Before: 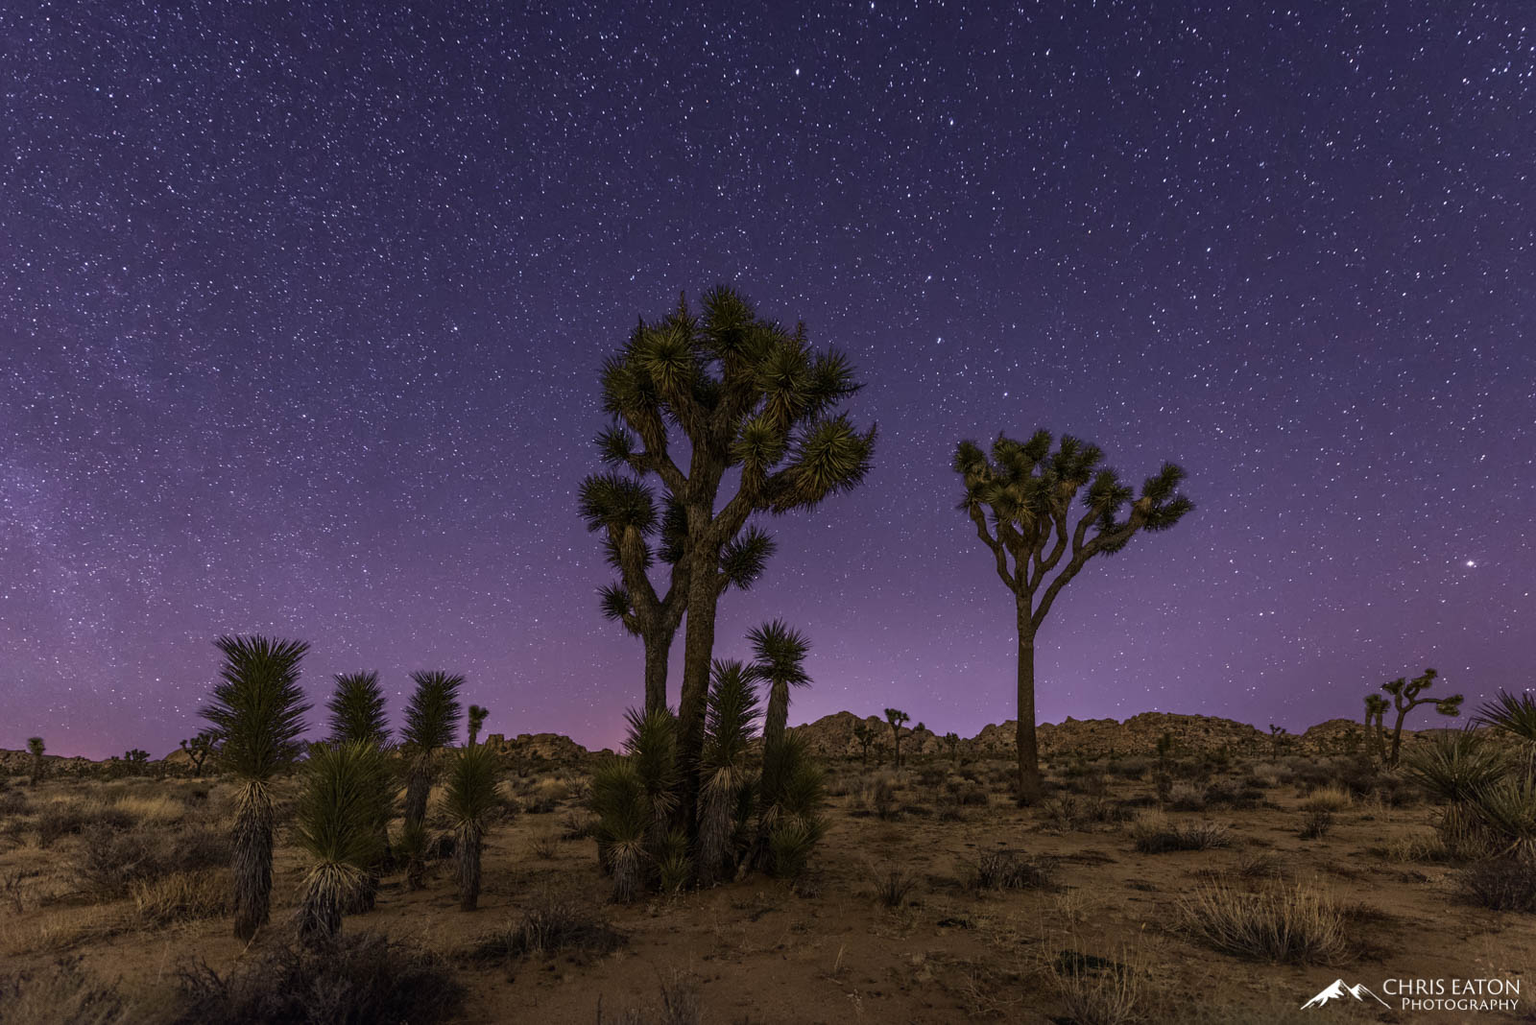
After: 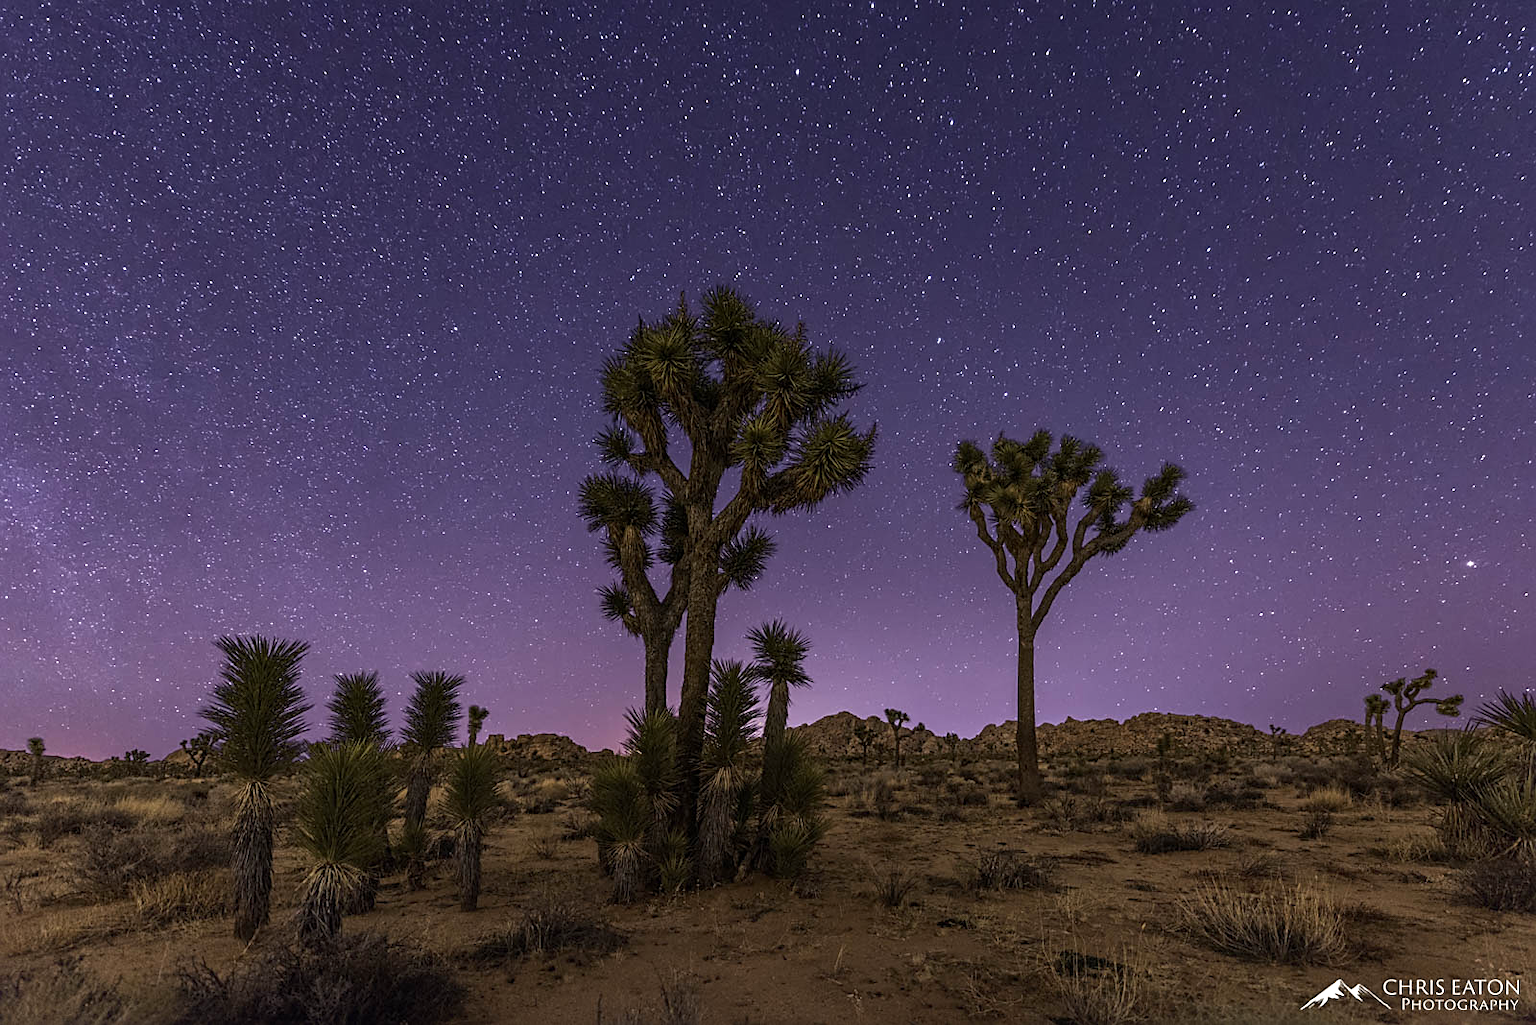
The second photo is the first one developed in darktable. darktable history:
exposure: exposure 0.207 EV, compensate highlight preservation false
sharpen: on, module defaults
